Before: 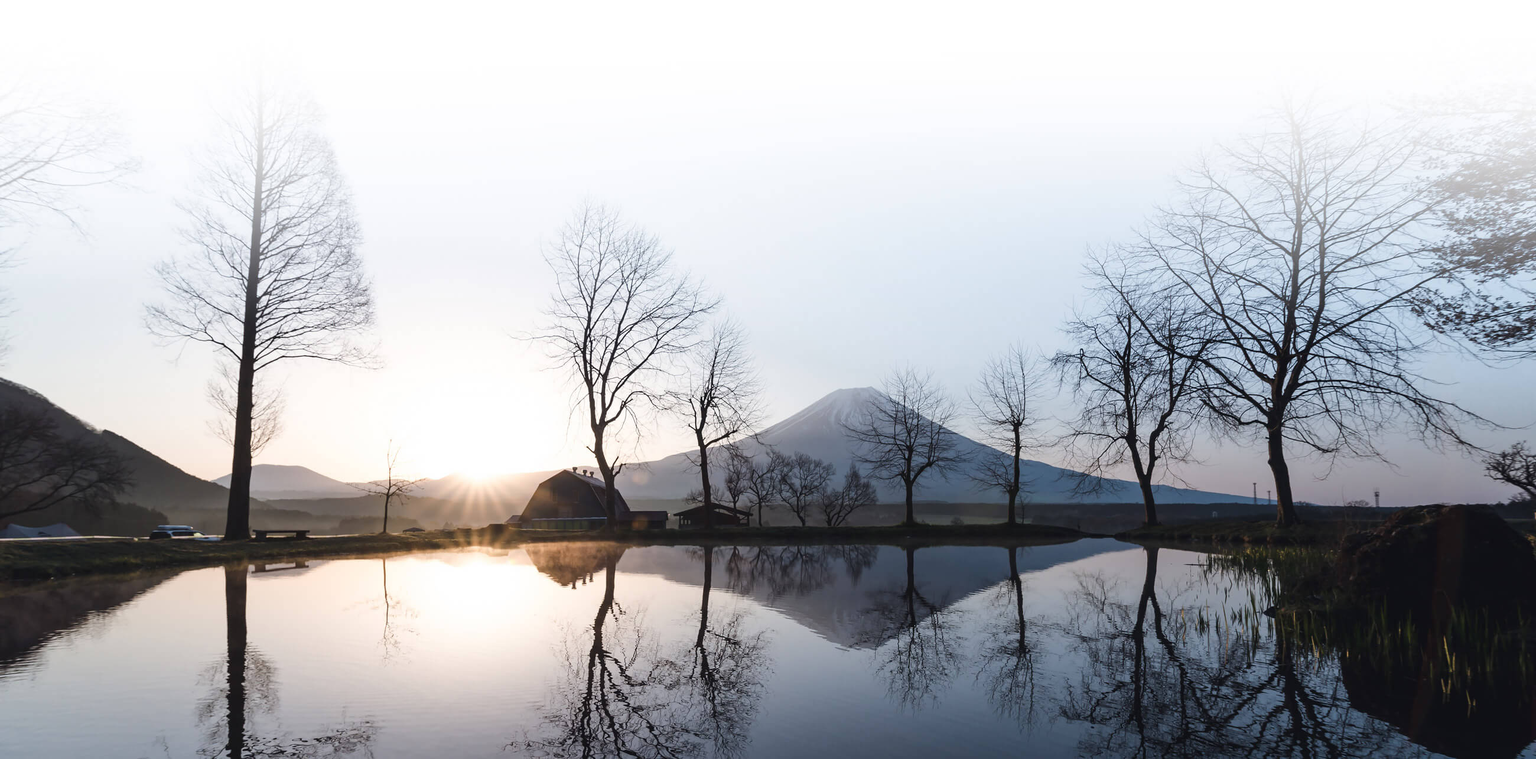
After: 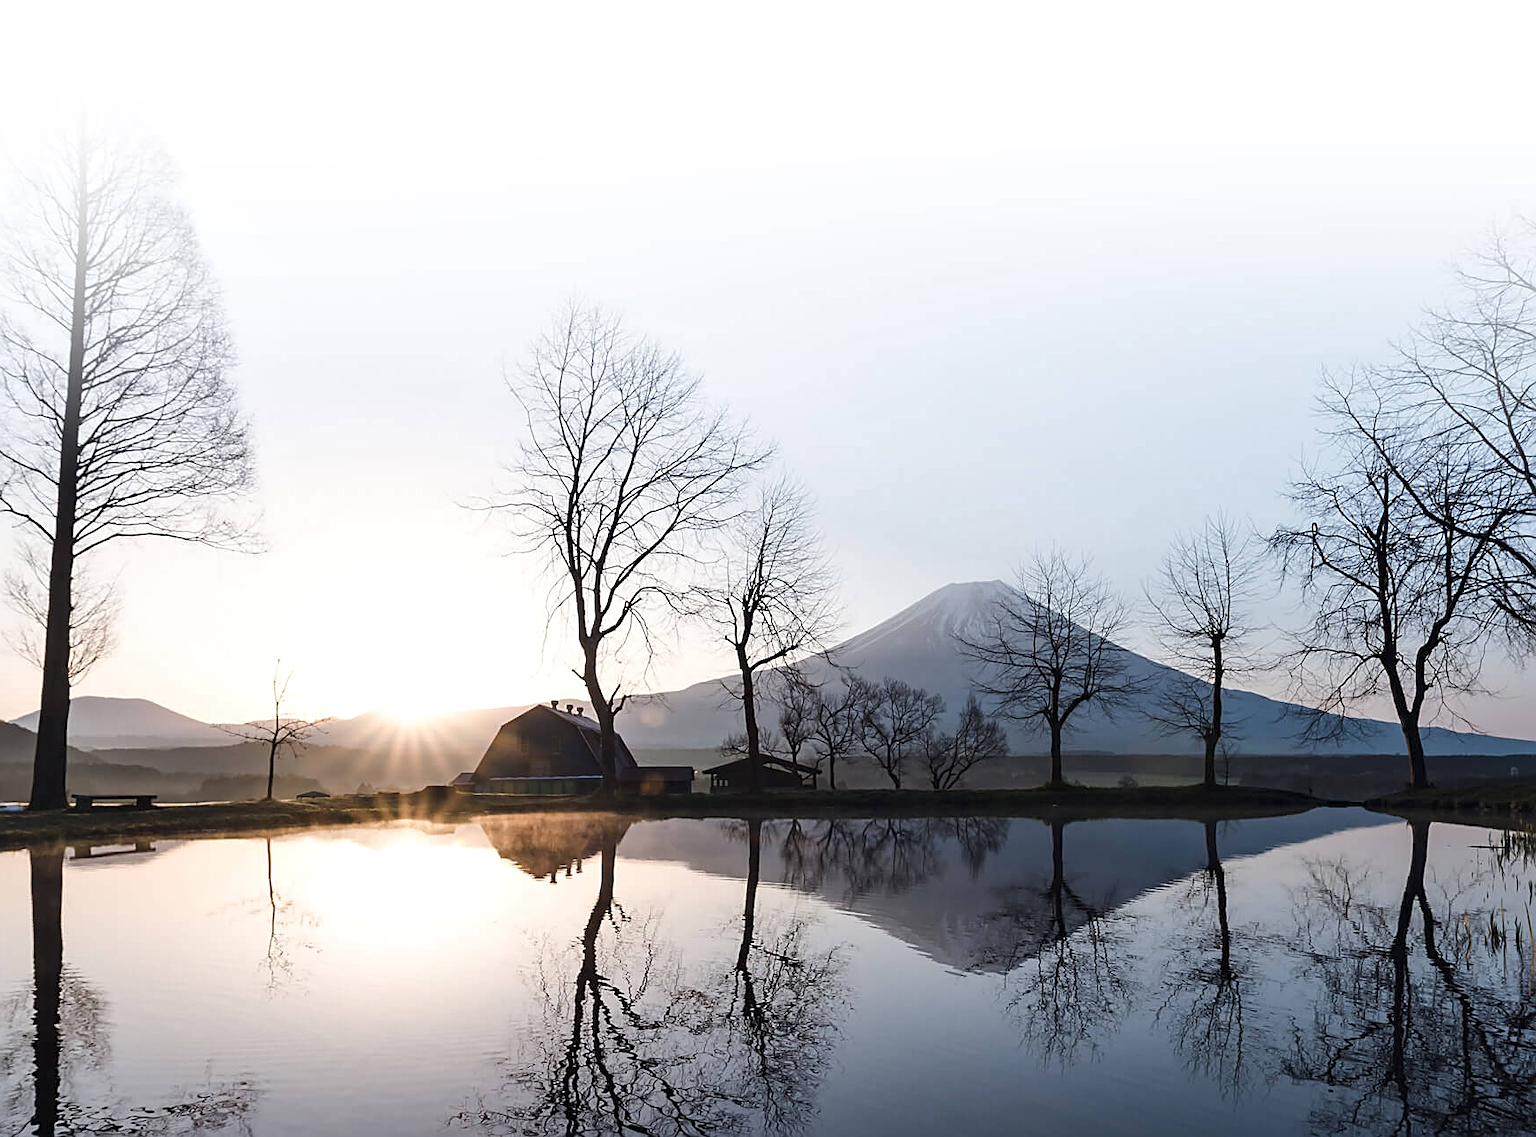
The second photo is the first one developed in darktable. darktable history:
crop and rotate: left 13.383%, right 19.891%
contrast equalizer: y [[0.6 ×6], [0.55 ×6], [0 ×6], [0 ×6], [0 ×6]], mix 0.275
sharpen: on, module defaults
tone equalizer: edges refinement/feathering 500, mask exposure compensation -1.57 EV, preserve details no
